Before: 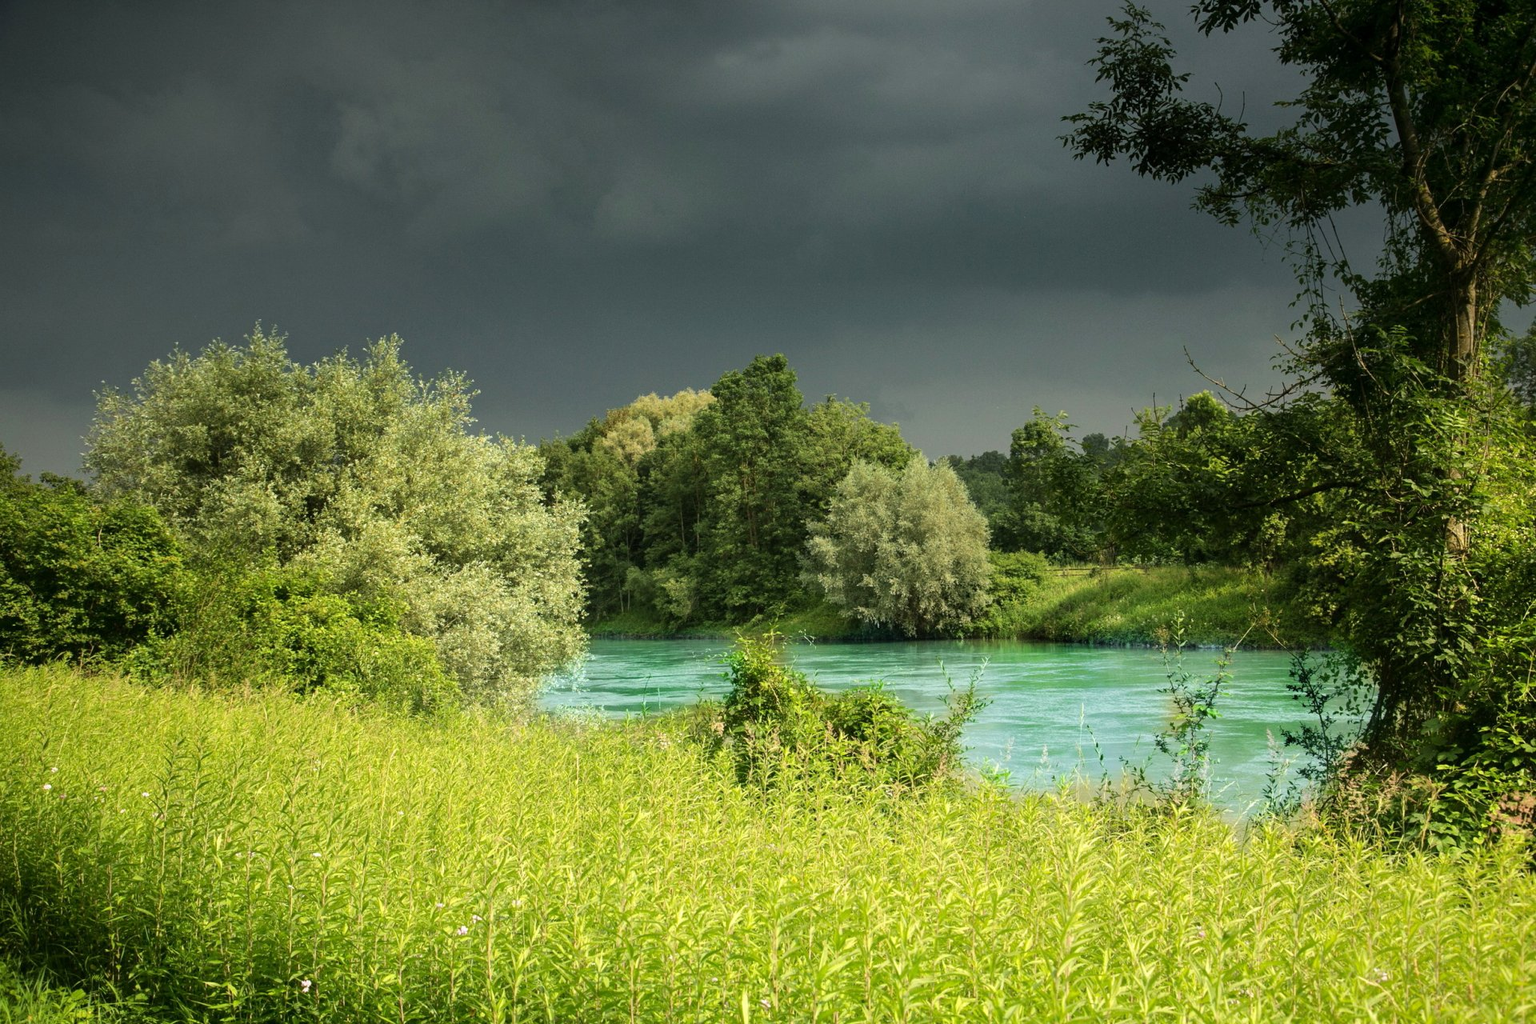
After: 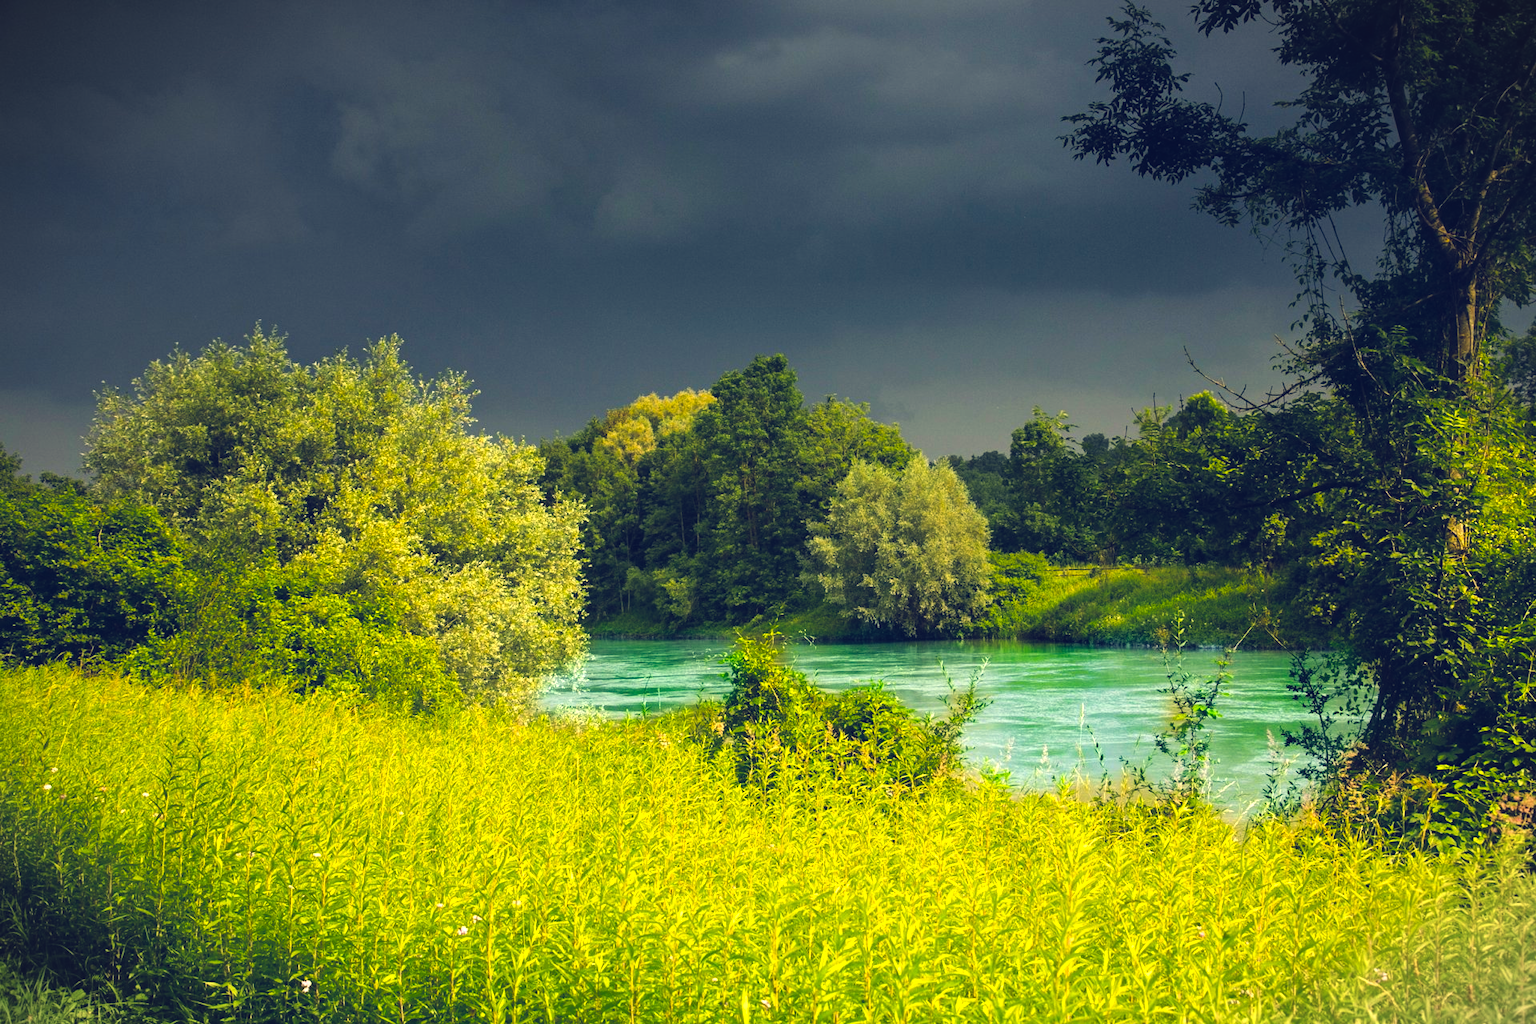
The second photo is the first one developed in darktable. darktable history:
color balance rgb: shadows lift › chroma 6.43%, shadows lift › hue 305.74°, highlights gain › chroma 2.43%, highlights gain › hue 35.74°, global offset › chroma 0.28%, global offset › hue 320.29°, linear chroma grading › global chroma 5.5%, perceptual saturation grading › global saturation 30%, contrast 5.15%
color correction: highlights a* -0.482, highlights b* 9.48, shadows a* -9.48, shadows b* 0.803
vignetting: fall-off start 100%, brightness -0.282, width/height ratio 1.31
color balance: lift [1.016, 0.983, 1, 1.017], gamma [0.958, 1, 1, 1], gain [0.981, 1.007, 0.993, 1.002], input saturation 118.26%, contrast 13.43%, contrast fulcrum 21.62%, output saturation 82.76%
